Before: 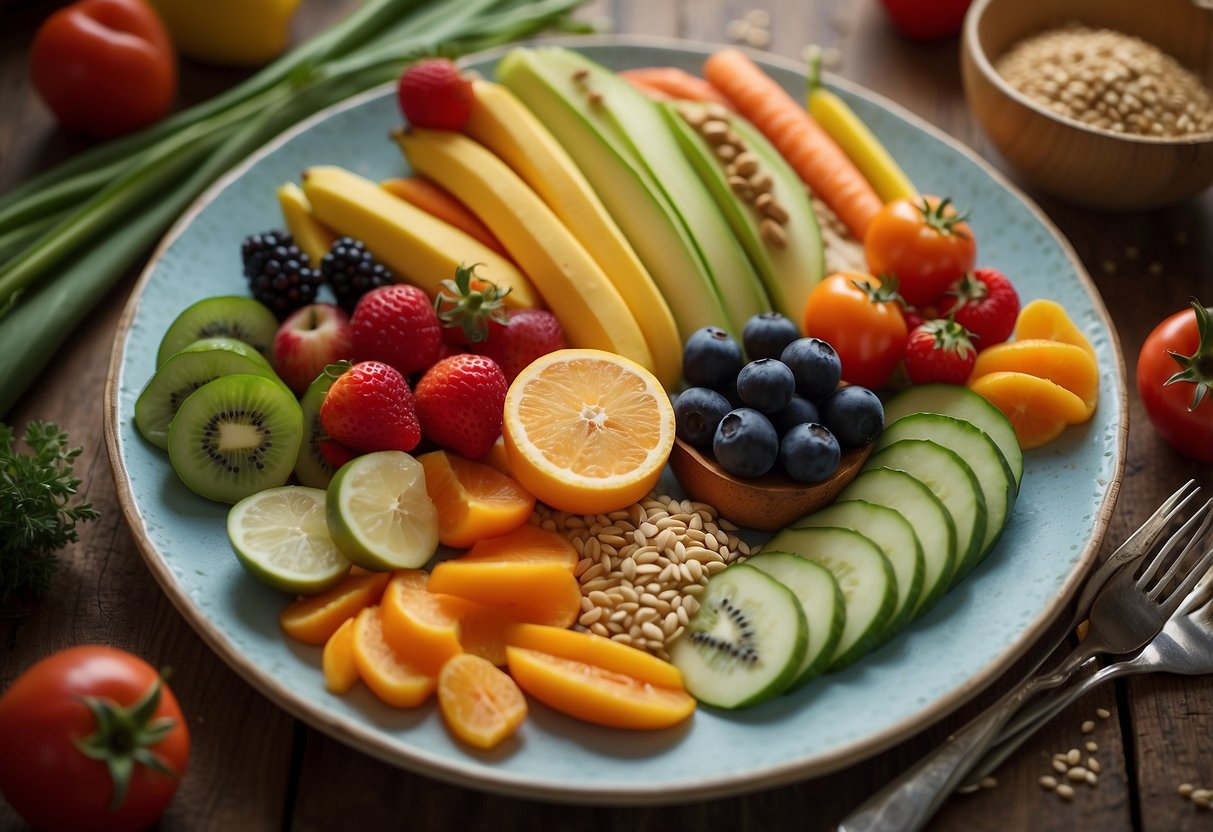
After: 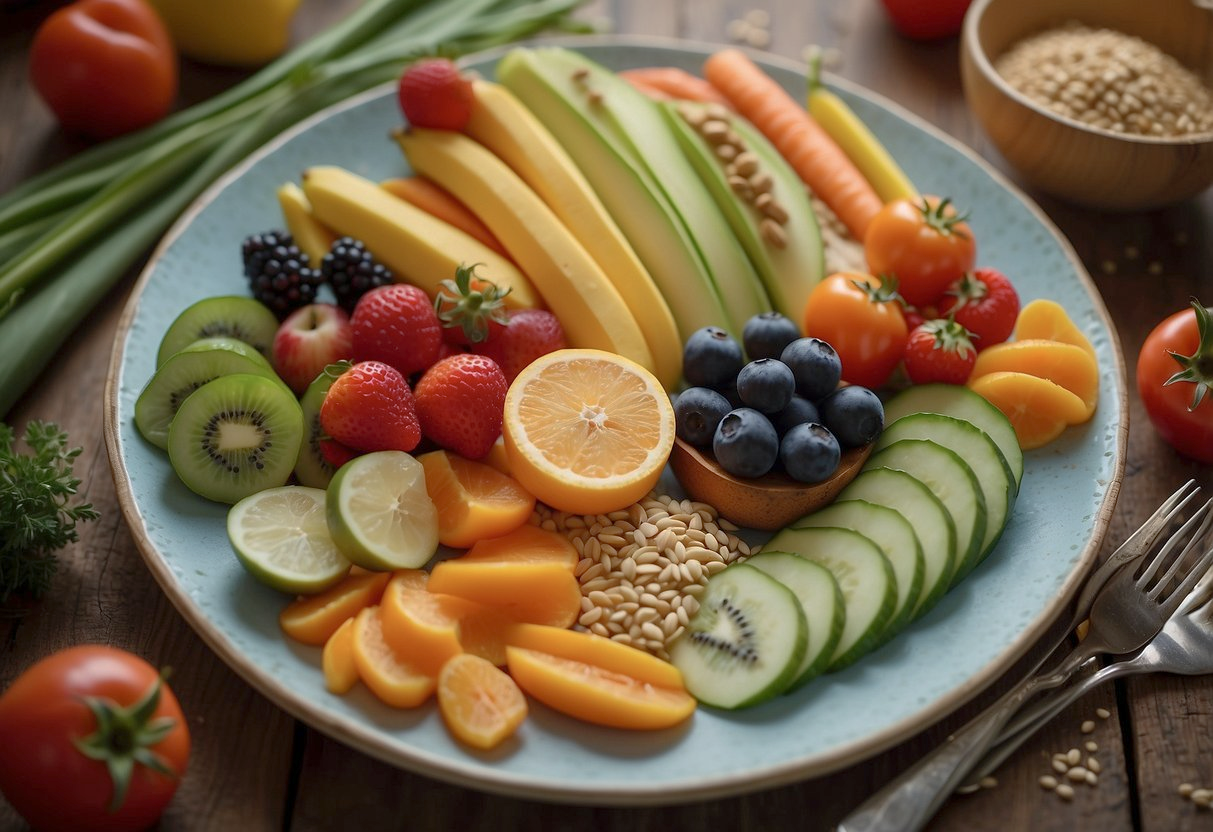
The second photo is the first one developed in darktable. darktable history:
tone curve: curves: ch0 [(0, 0) (0.045, 0.074) (0.883, 0.858) (1, 1)]; ch1 [(0, 0) (0.149, 0.074) (0.379, 0.327) (0.427, 0.401) (0.489, 0.479) (0.505, 0.515) (0.537, 0.573) (0.563, 0.599) (1, 1)]; ch2 [(0, 0) (0.307, 0.298) (0.388, 0.375) (0.443, 0.456) (0.485, 0.492) (1, 1)], preserve colors none
